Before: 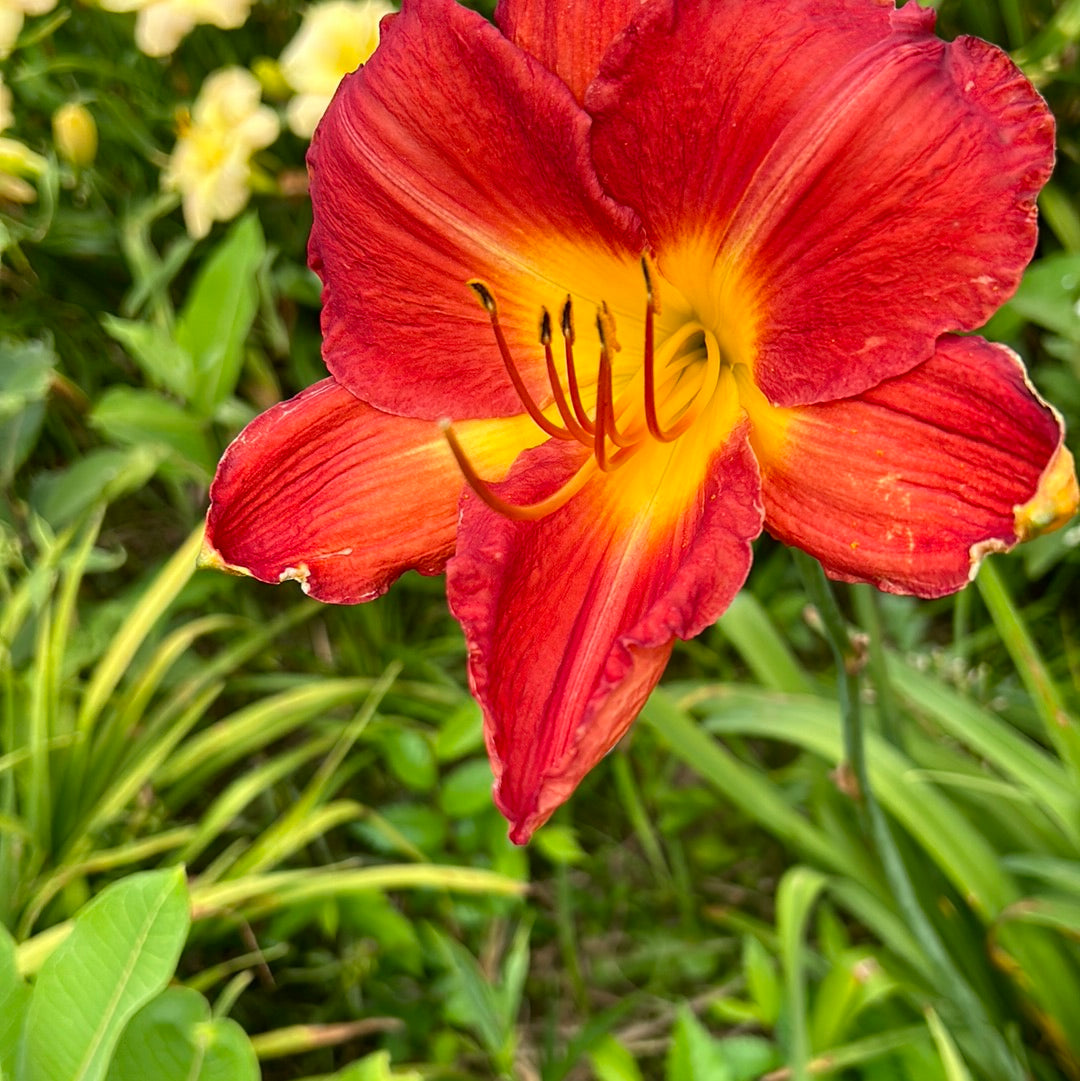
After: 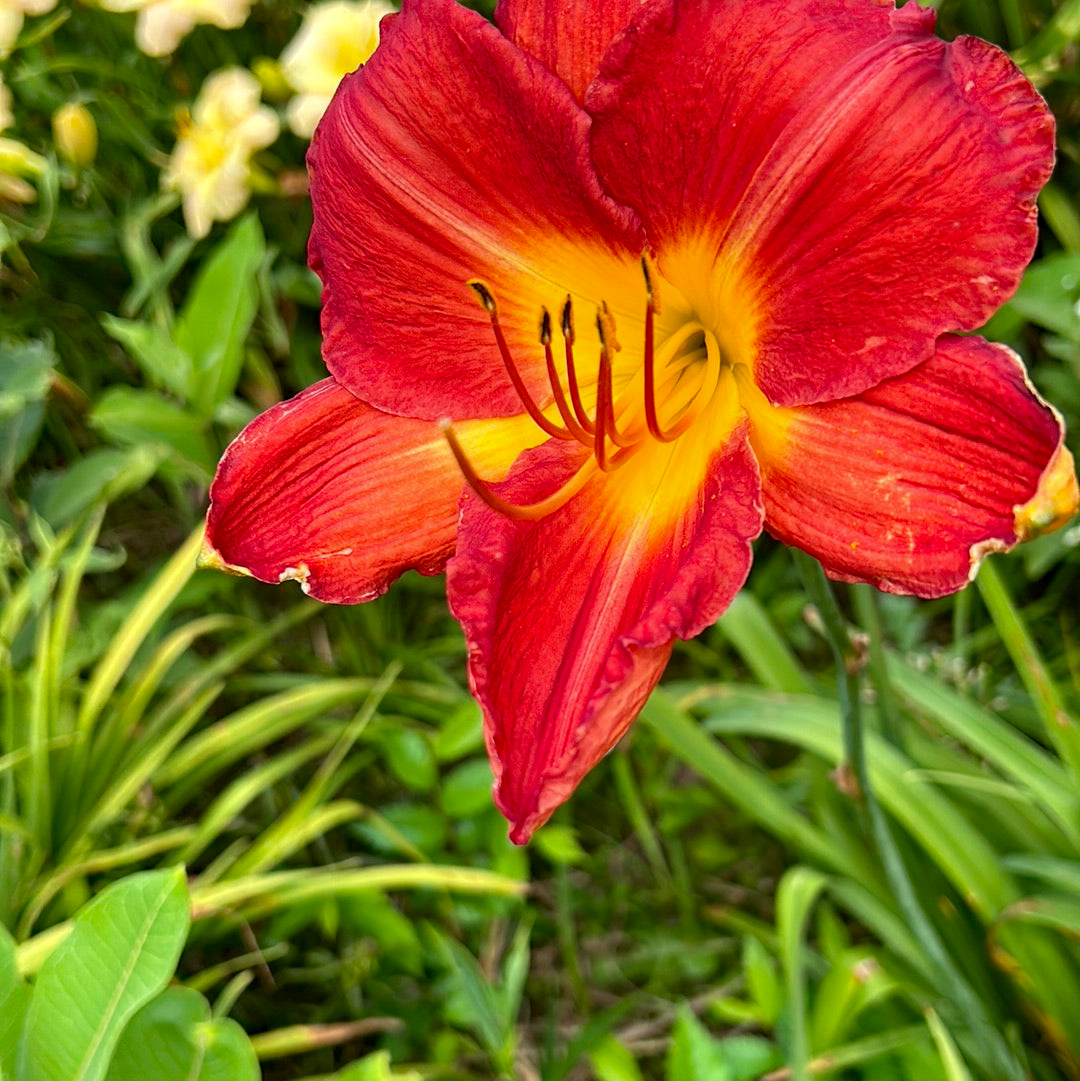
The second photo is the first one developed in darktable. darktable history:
haze removal: compatibility mode true, adaptive false
white balance: red 0.986, blue 1.01
